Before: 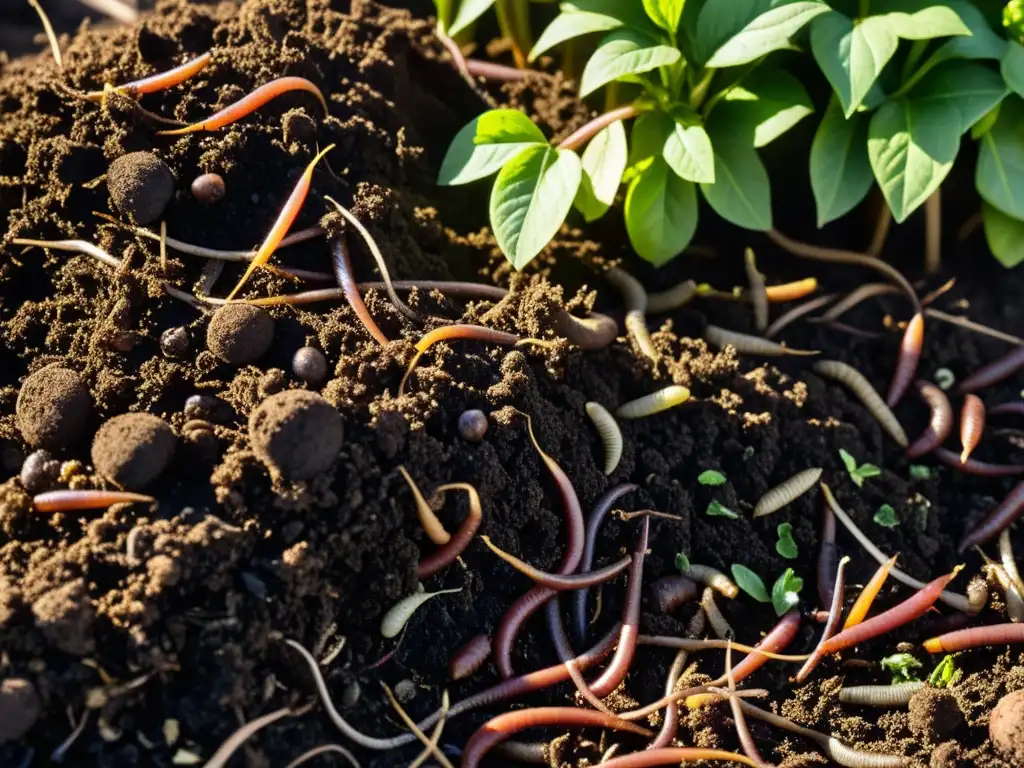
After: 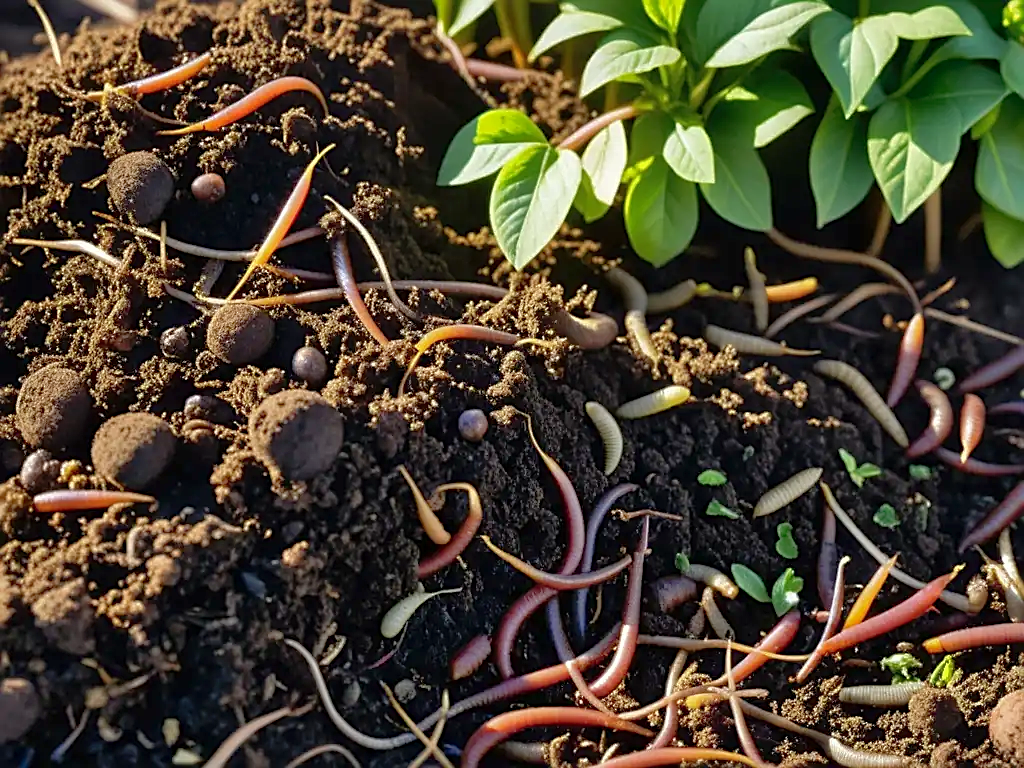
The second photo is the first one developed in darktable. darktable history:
shadows and highlights: highlights color adjustment 0.879%
sharpen: on, module defaults
